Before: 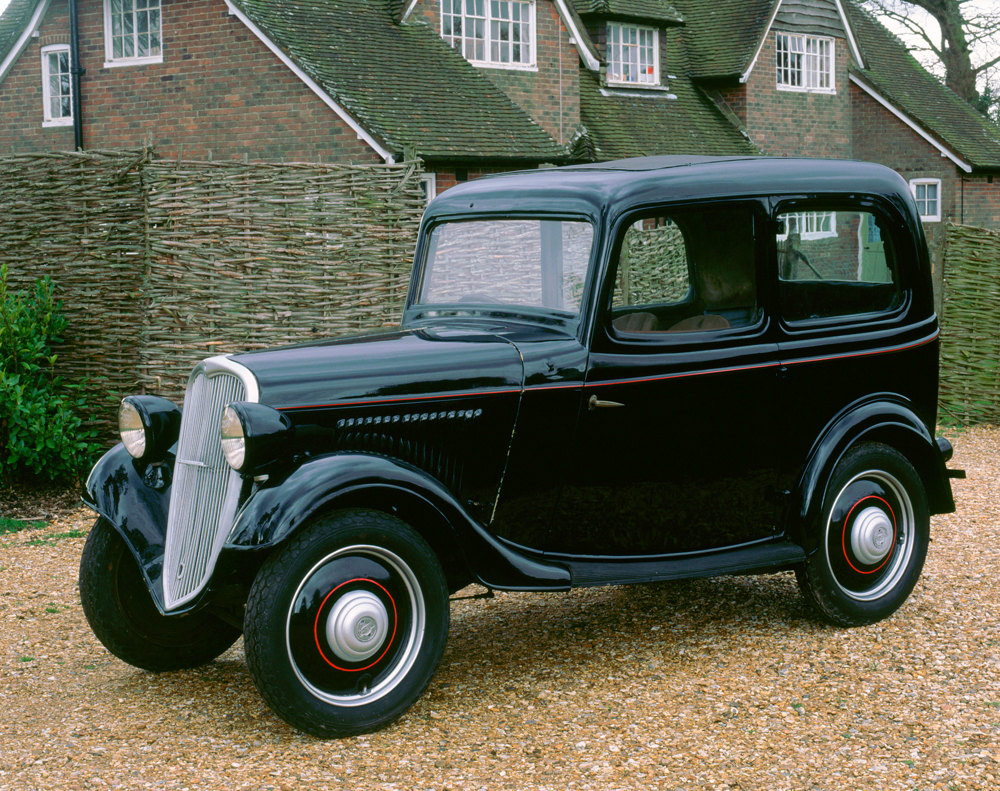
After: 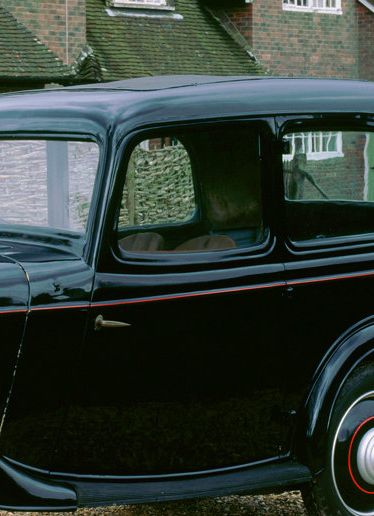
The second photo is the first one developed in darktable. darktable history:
crop and rotate: left 49.445%, top 10.12%, right 13.108%, bottom 24.586%
